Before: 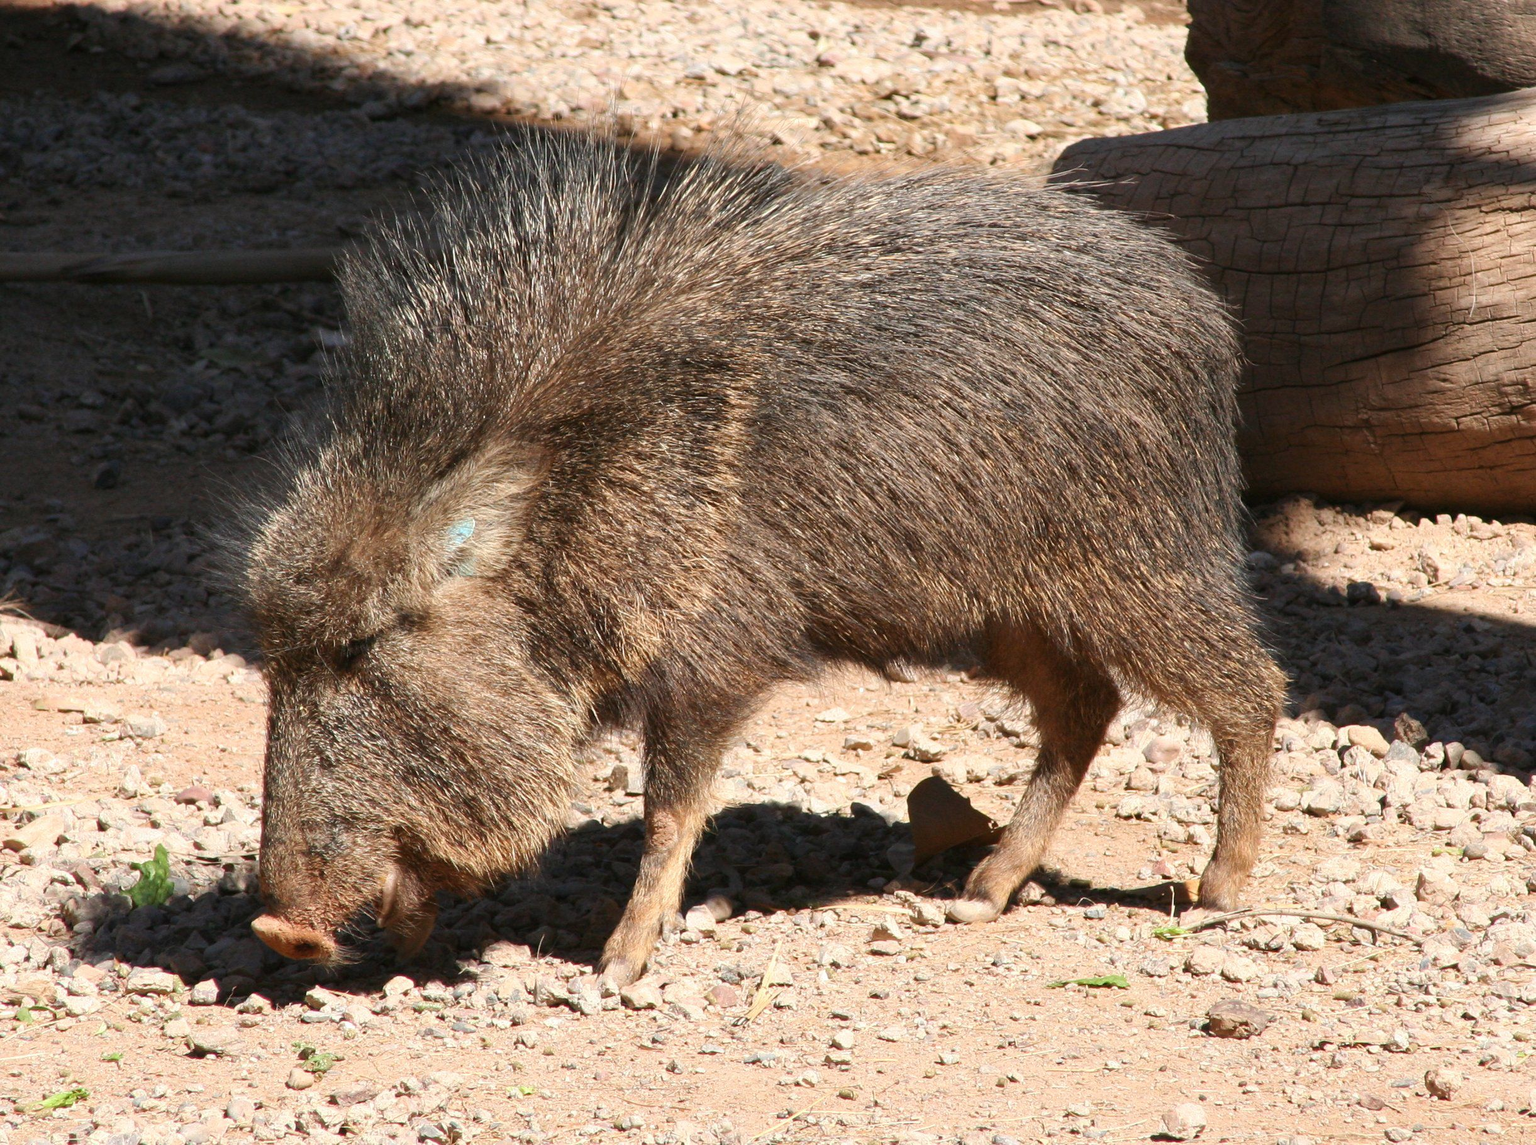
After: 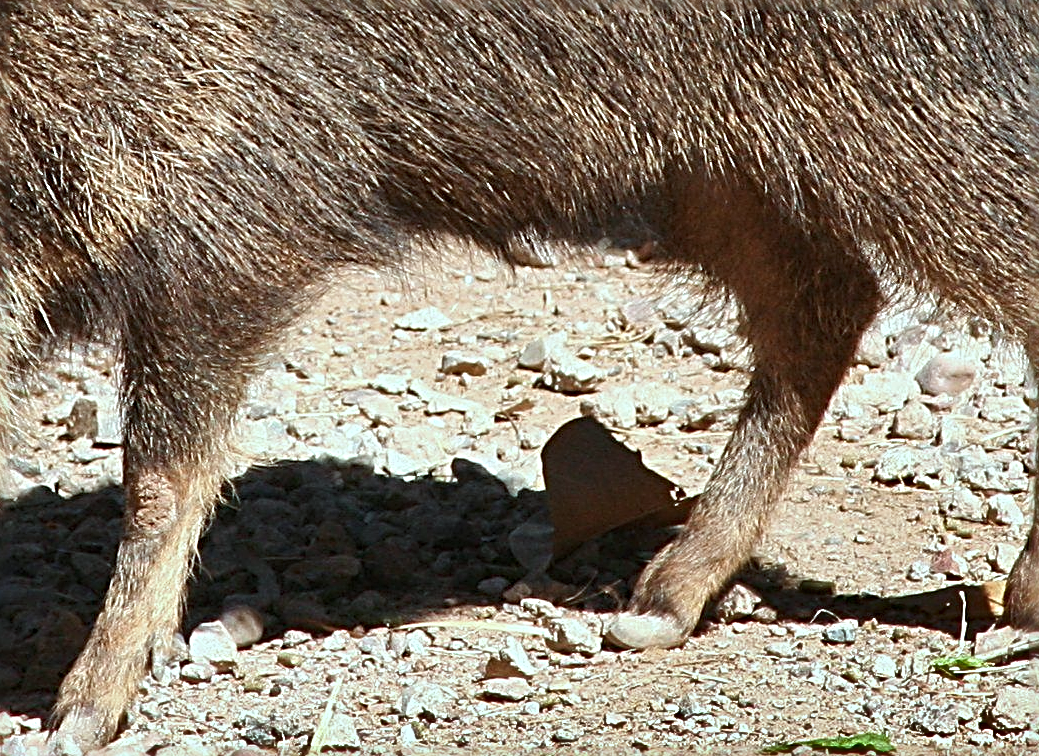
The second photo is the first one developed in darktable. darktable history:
sharpen: radius 3.675, amount 0.942
shadows and highlights: shadows 24.25, highlights -76.85, soften with gaussian
crop: left 36.932%, top 44.953%, right 20.494%, bottom 13.509%
color correction: highlights a* -10.36, highlights b* -10.44
